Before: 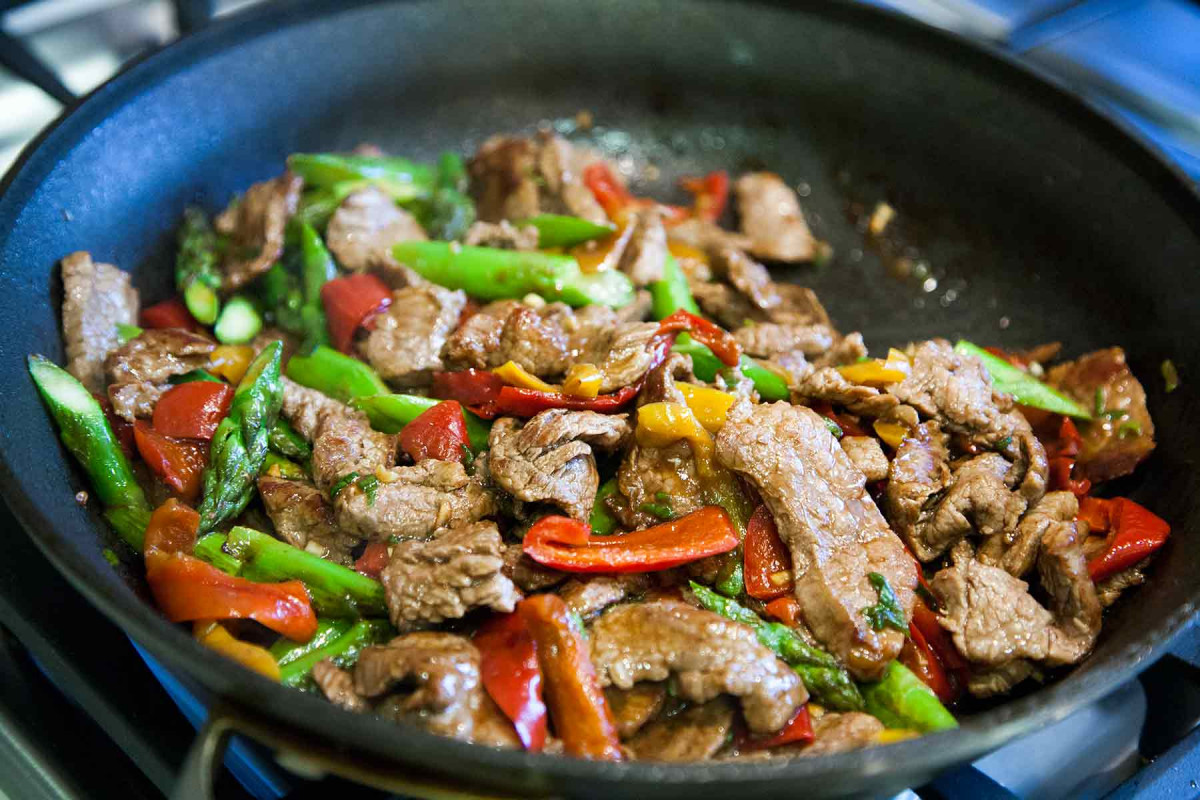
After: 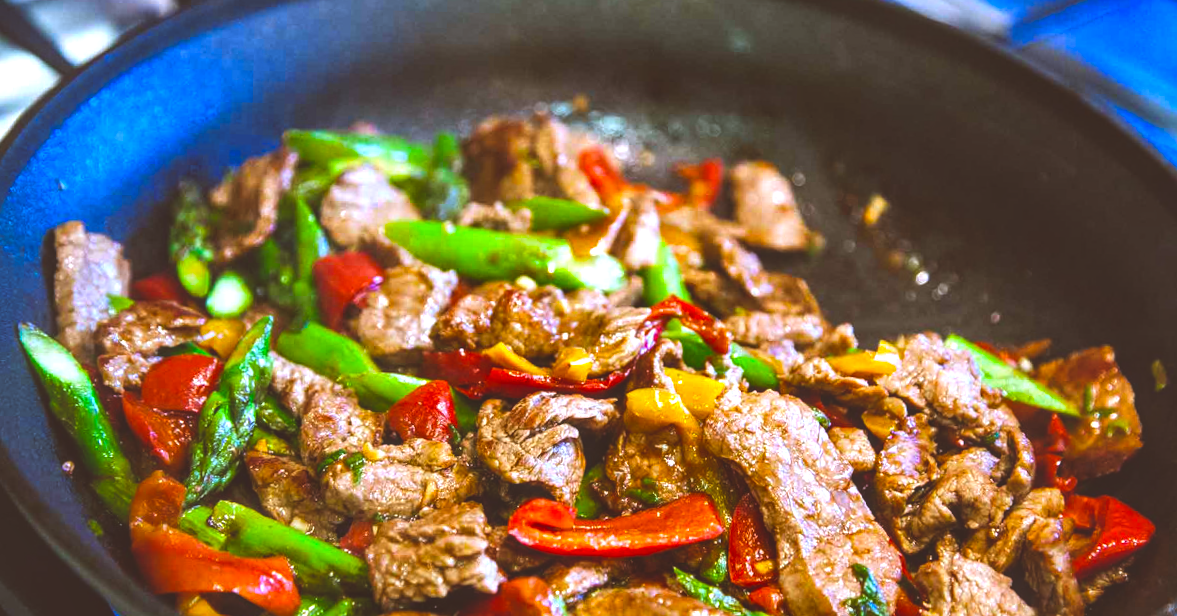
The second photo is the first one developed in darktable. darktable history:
crop: bottom 19.644%
local contrast: on, module defaults
exposure: black level correction -0.041, exposure 0.064 EV, compensate highlight preservation false
rgb levels: mode RGB, independent channels, levels [[0, 0.5, 1], [0, 0.521, 1], [0, 0.536, 1]]
shadows and highlights: shadows 24.5, highlights -78.15, soften with gaussian
rotate and perspective: rotation 1.57°, crop left 0.018, crop right 0.982, crop top 0.039, crop bottom 0.961
color balance rgb: linear chroma grading › global chroma 50%, perceptual saturation grading › global saturation 2.34%, global vibrance 6.64%, contrast 12.71%, saturation formula JzAzBz (2021)
white balance: red 1.004, blue 1.096
